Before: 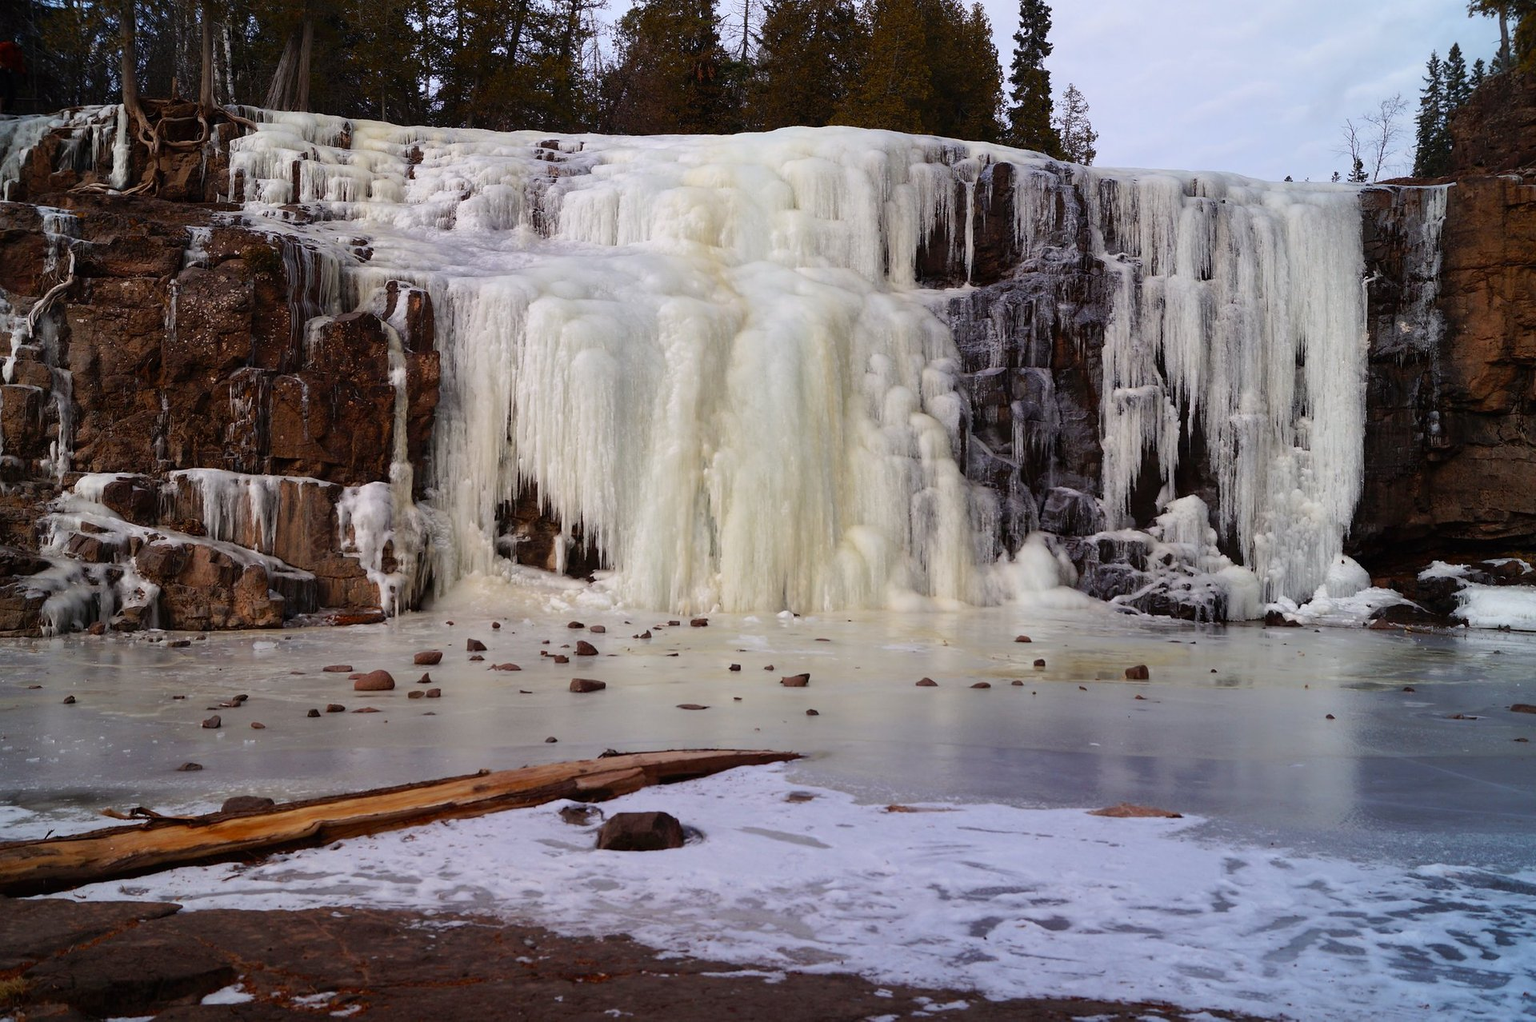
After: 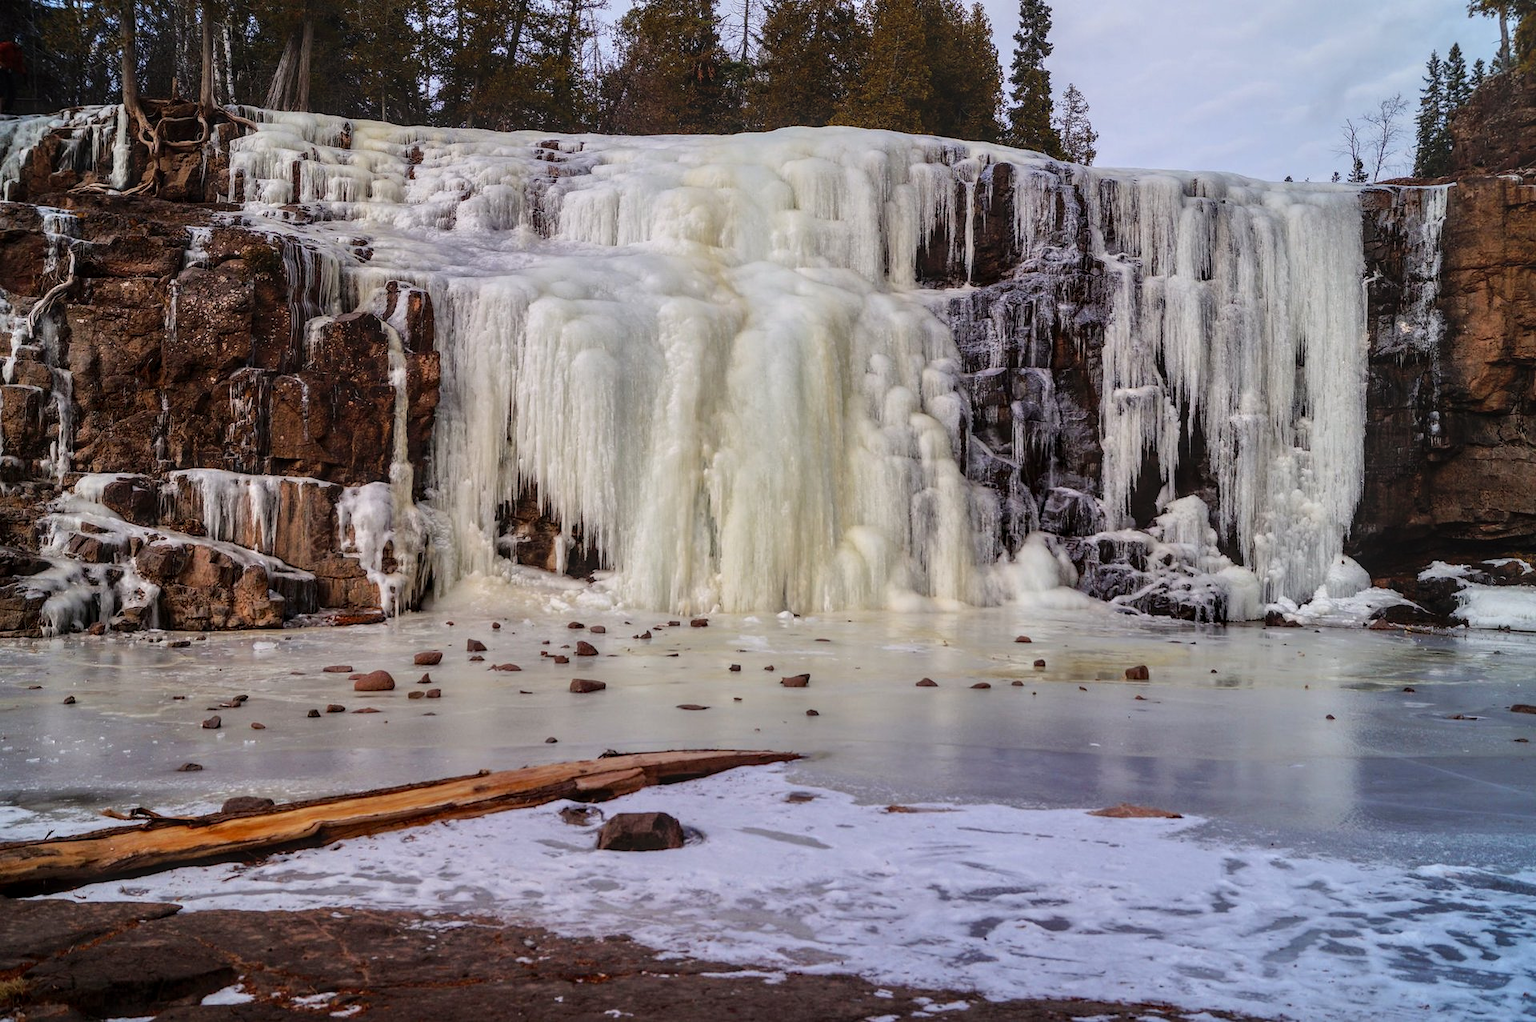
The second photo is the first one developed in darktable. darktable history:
local contrast: highlights 0%, shadows 0%, detail 133%
tone equalizer: -8 EV 0.001 EV, -7 EV -0.004 EV, -6 EV 0.009 EV, -5 EV 0.032 EV, -4 EV 0.276 EV, -3 EV 0.644 EV, -2 EV 0.584 EV, -1 EV 0.187 EV, +0 EV 0.024 EV
